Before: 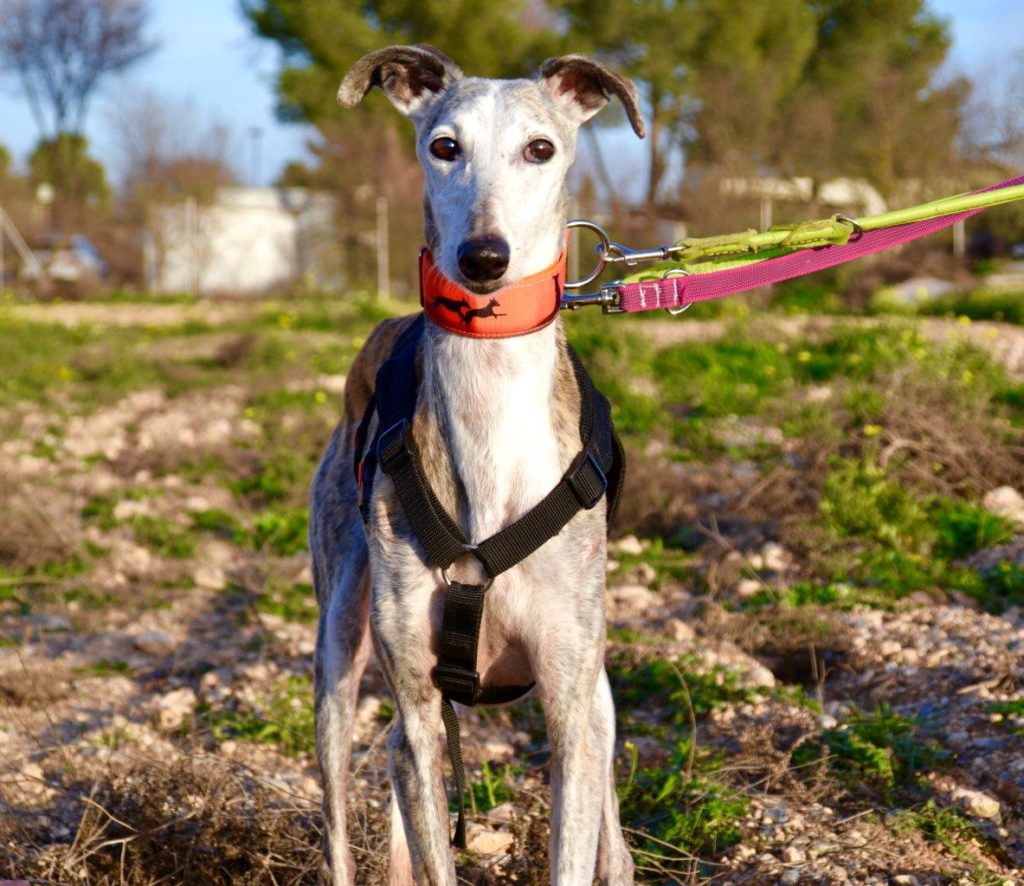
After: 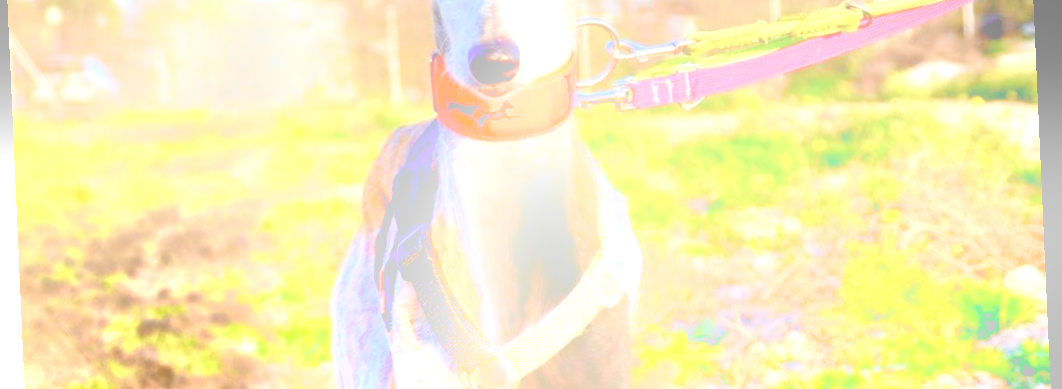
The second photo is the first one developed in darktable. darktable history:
crop and rotate: top 23.84%, bottom 34.294%
rotate and perspective: rotation -2.56°, automatic cropping off
contrast brightness saturation: contrast -0.05, saturation -0.41
bloom: on, module defaults
exposure: black level correction 0.011, exposure 1.088 EV, compensate exposure bias true, compensate highlight preservation false
graduated density: density -3.9 EV
